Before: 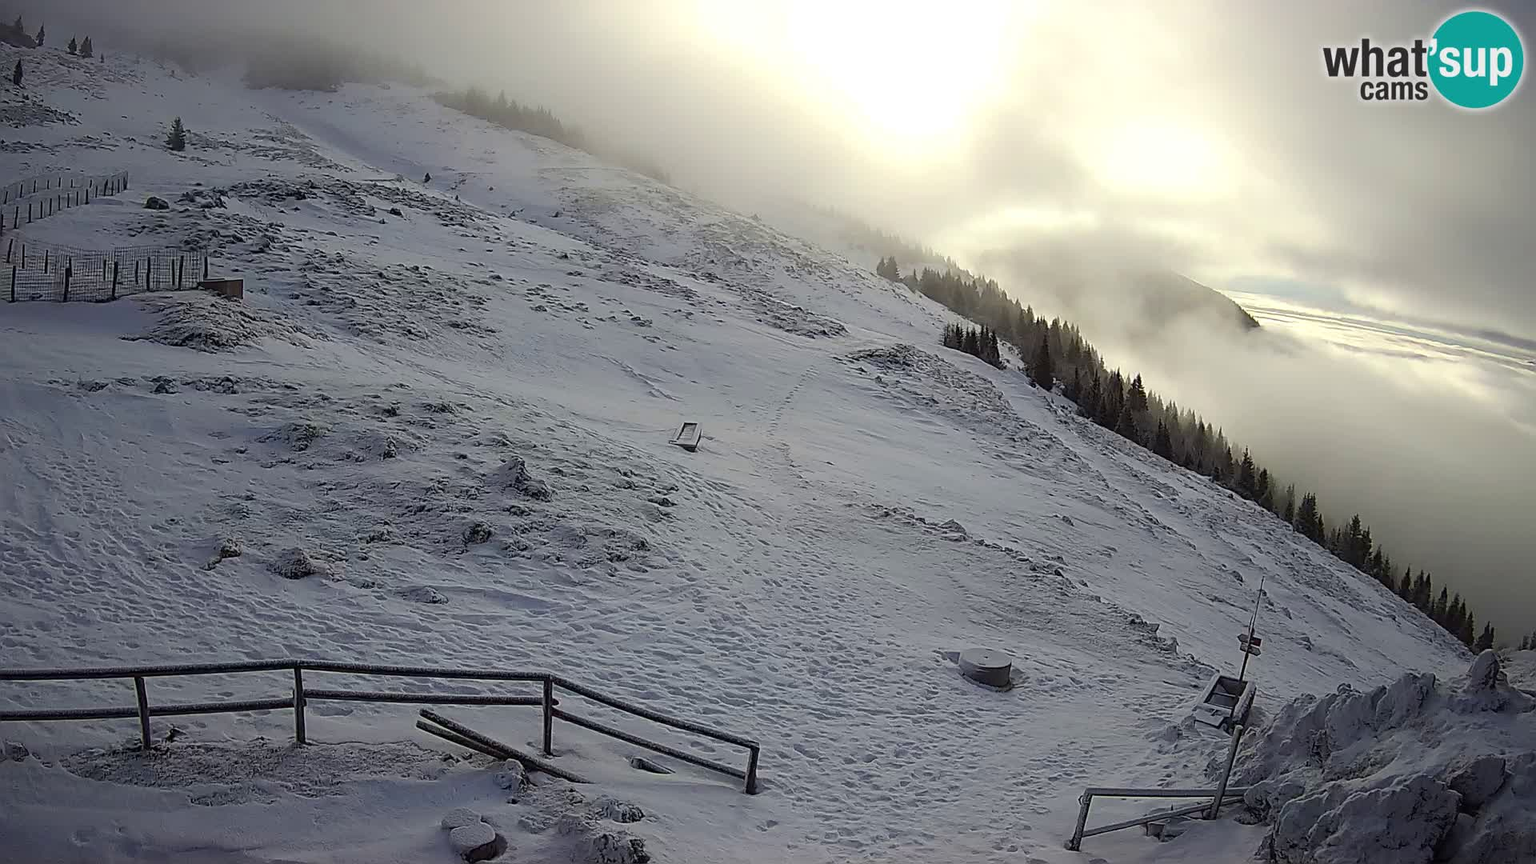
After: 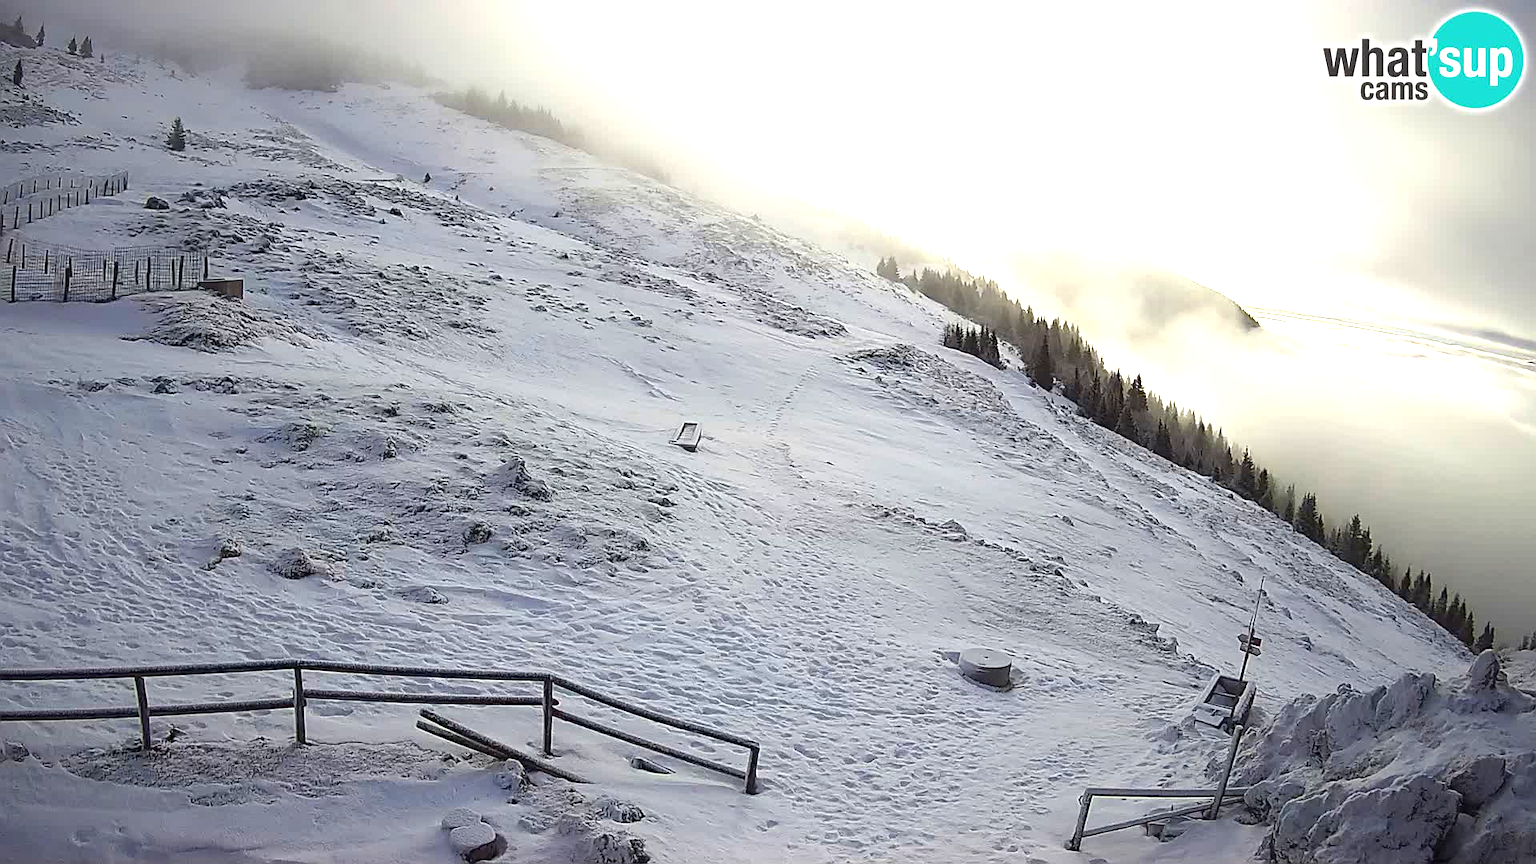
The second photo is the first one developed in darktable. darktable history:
exposure: black level correction 0, exposure 1.103 EV, compensate highlight preservation false
